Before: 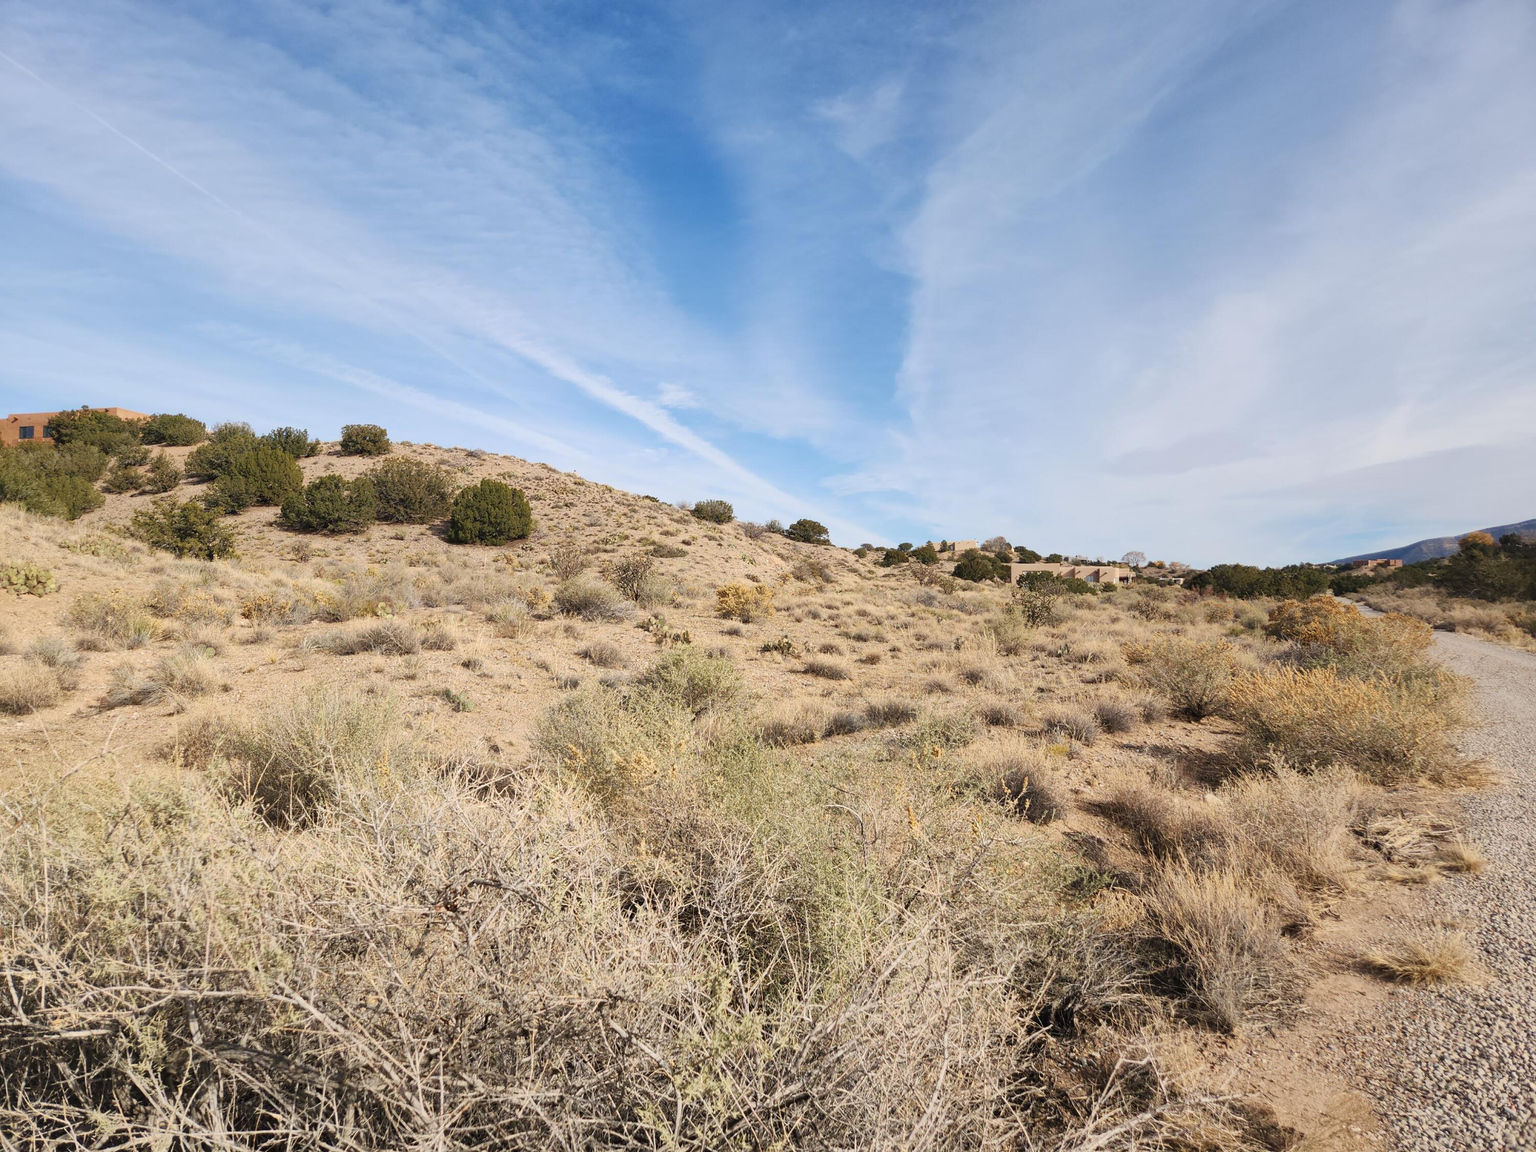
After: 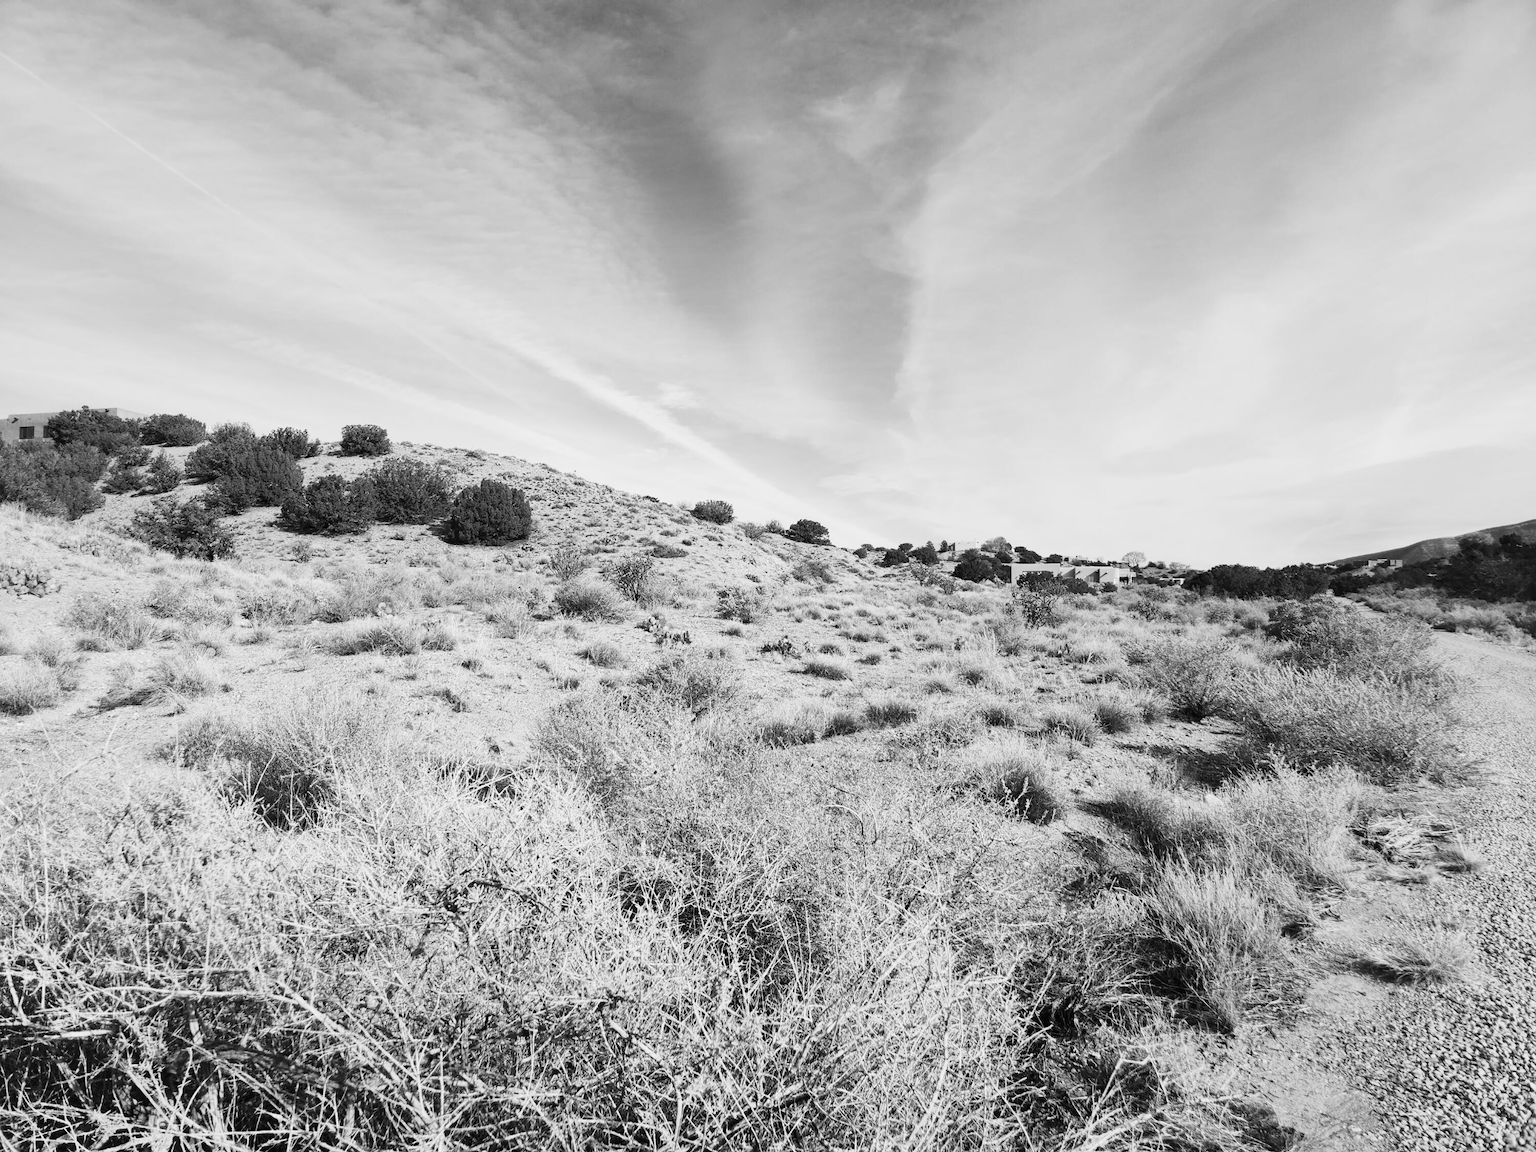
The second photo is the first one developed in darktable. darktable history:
monochrome: on, module defaults
contrast brightness saturation: contrast 0.26, brightness 0.02, saturation 0.87
